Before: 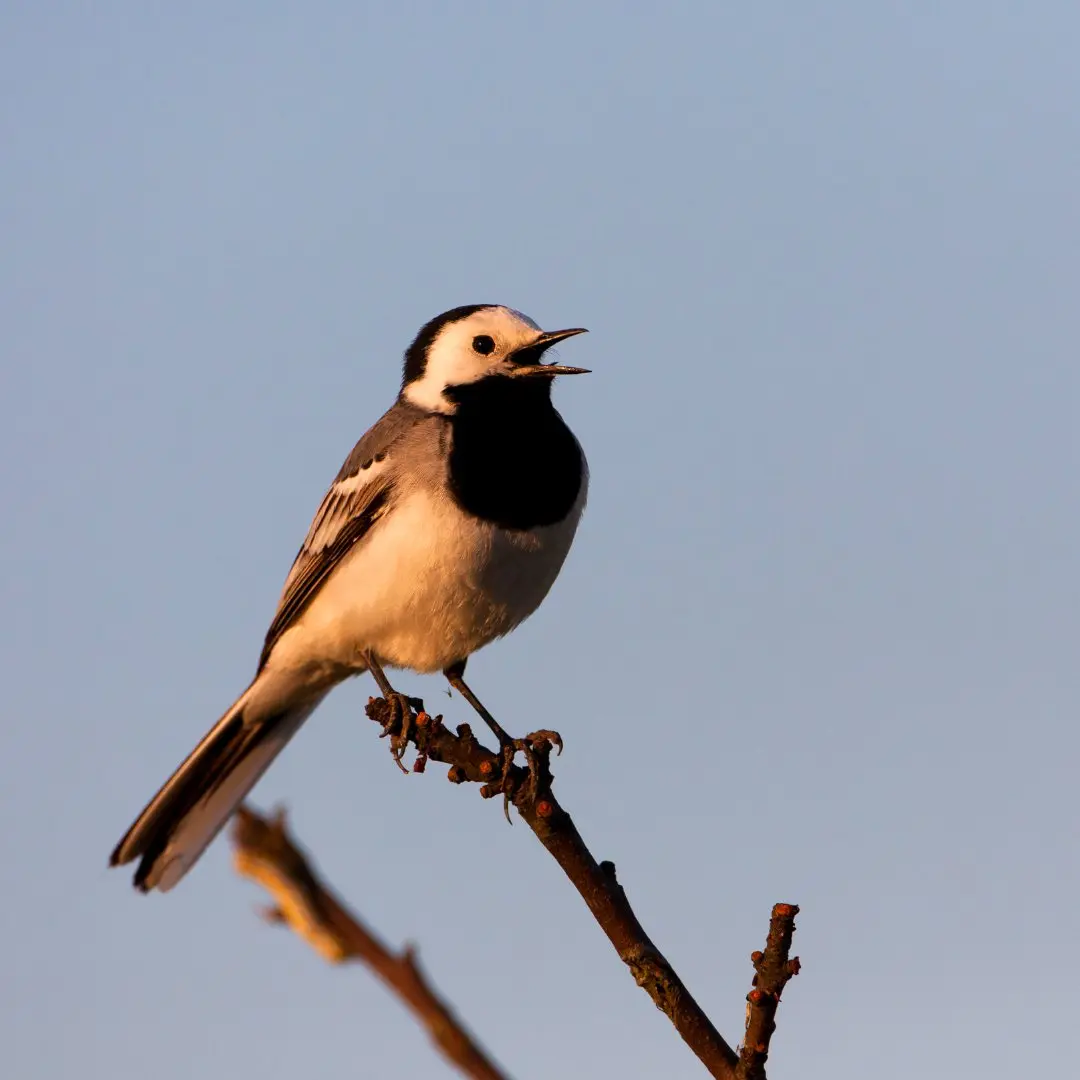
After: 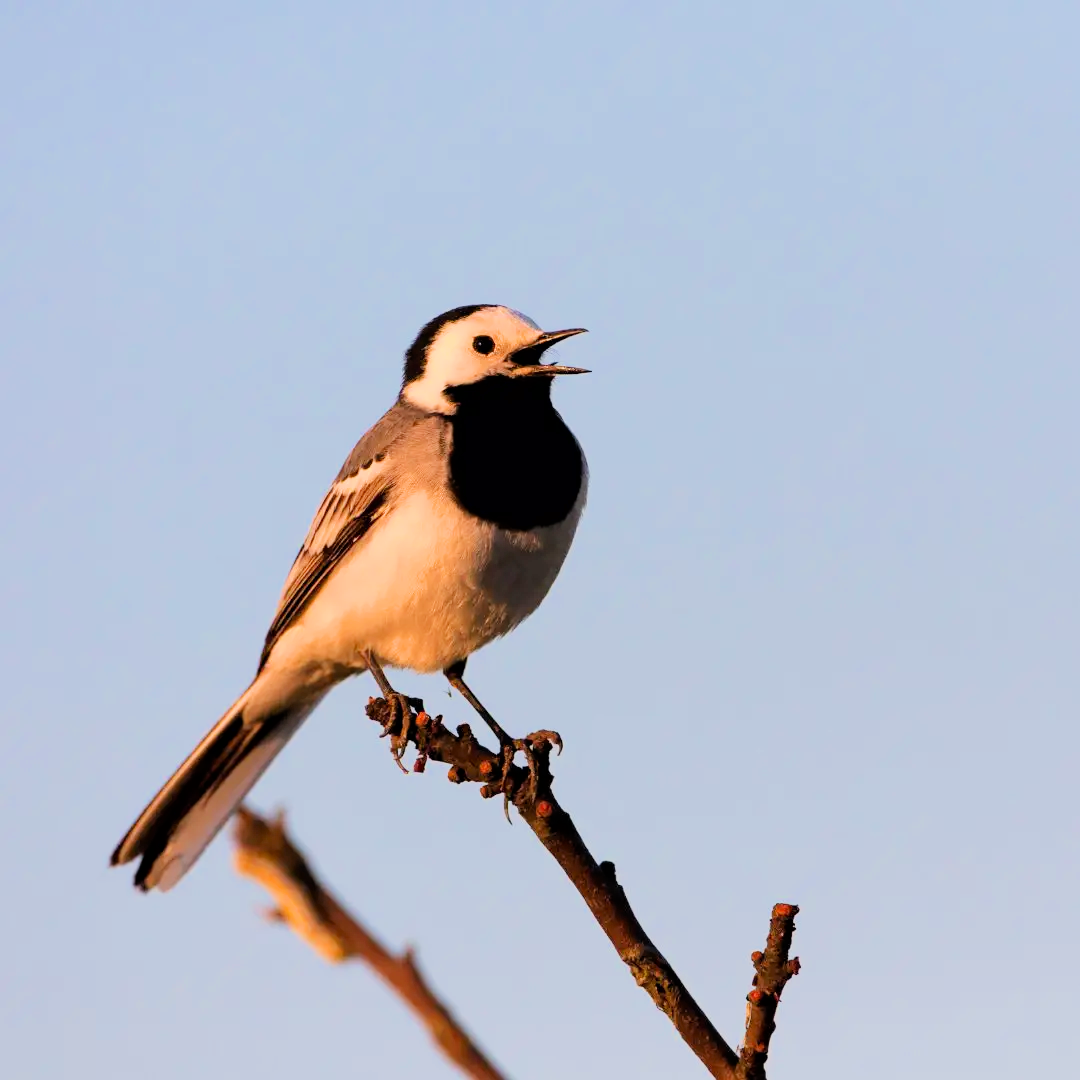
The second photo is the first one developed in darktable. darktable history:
exposure: exposure 1.223 EV, compensate highlight preservation false
filmic rgb: black relative exposure -7.15 EV, white relative exposure 5.36 EV, hardness 3.02, color science v6 (2022)
